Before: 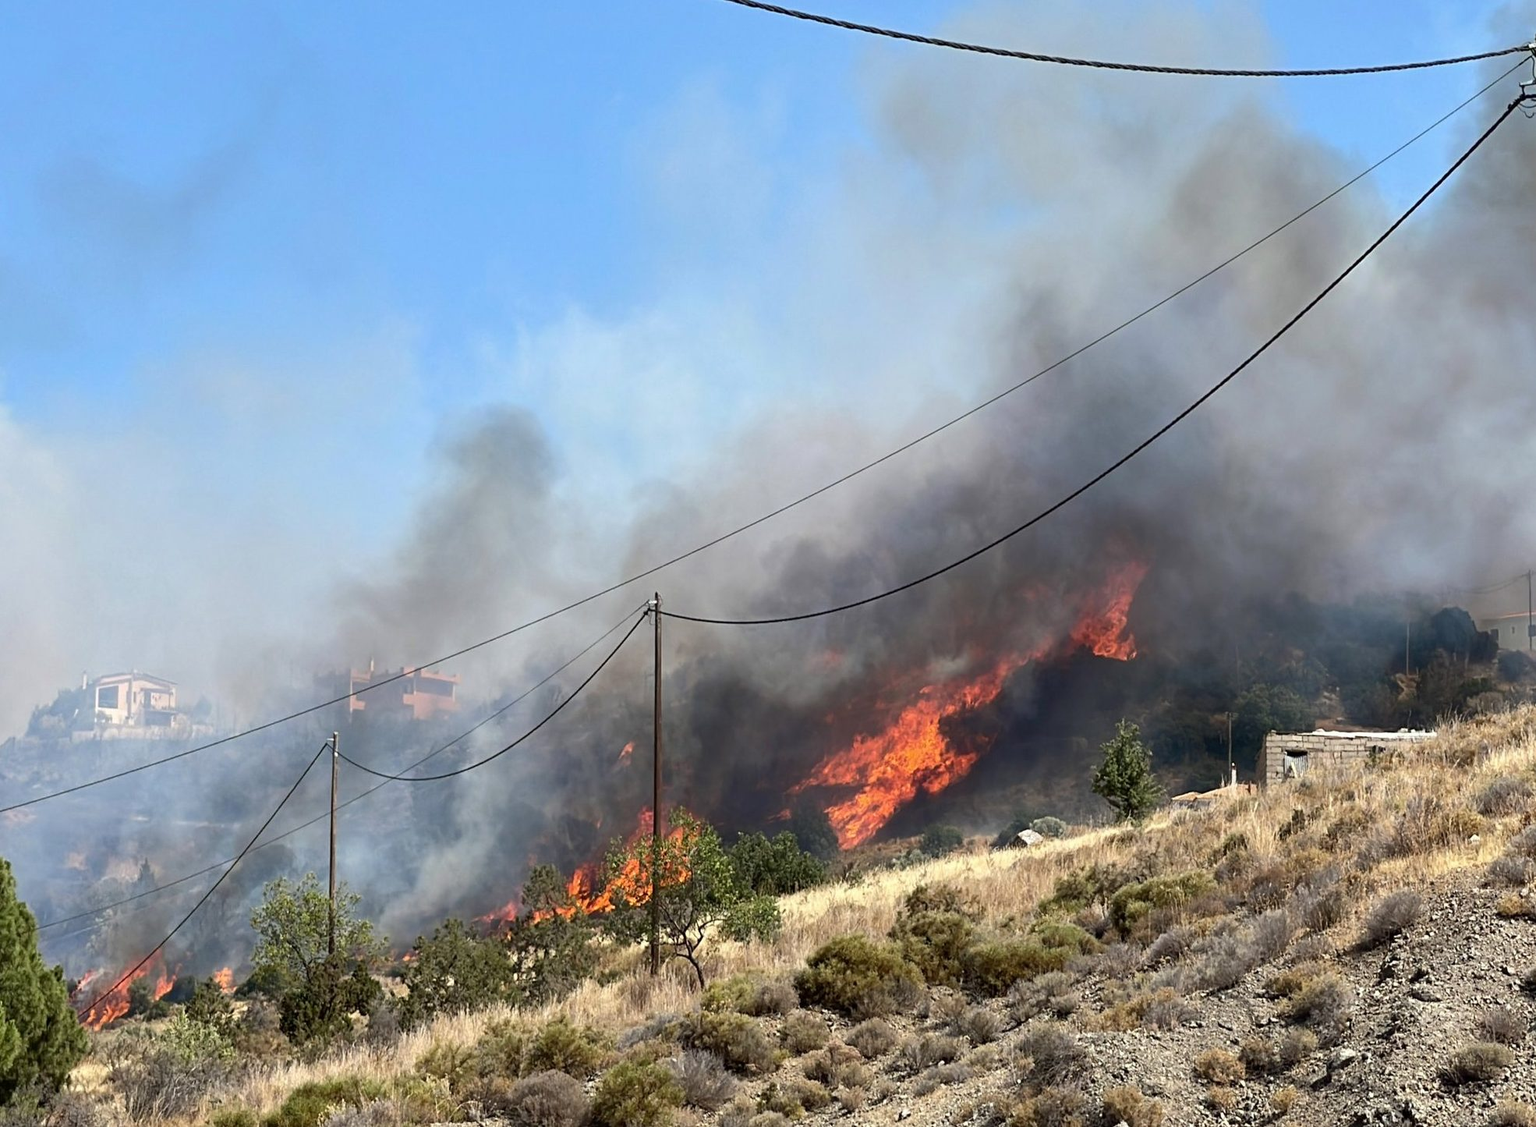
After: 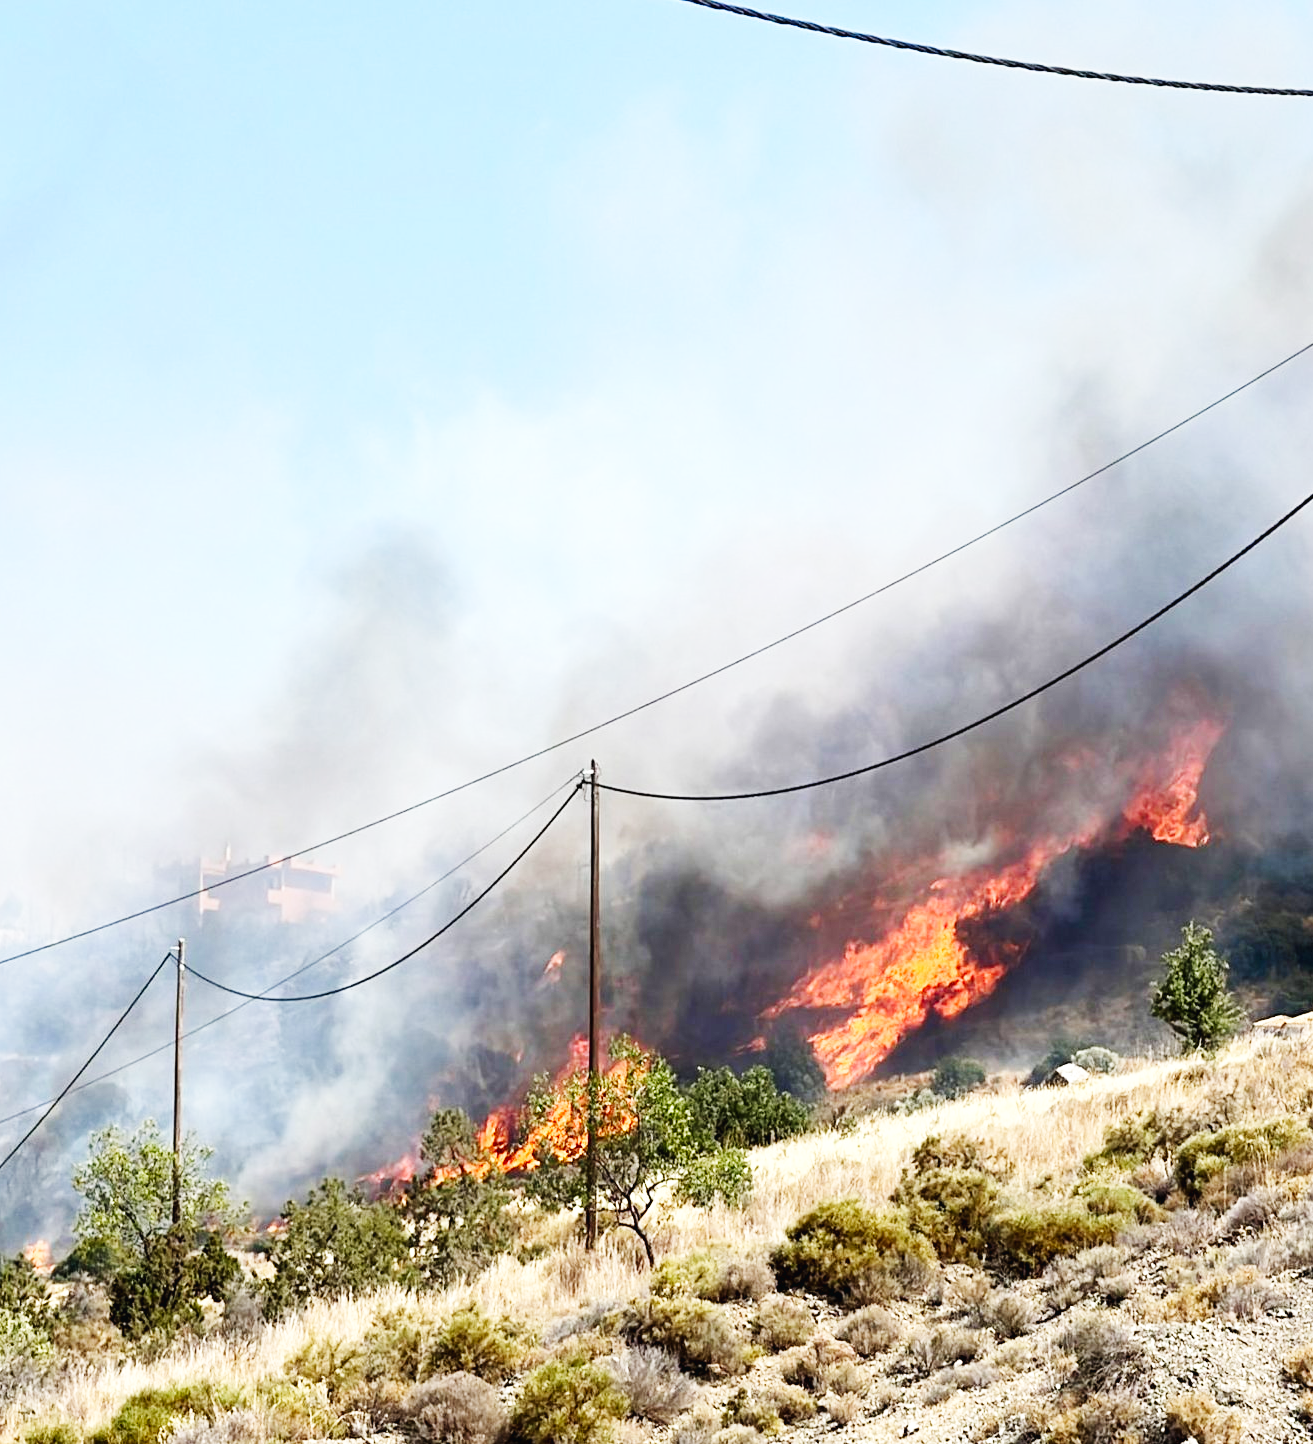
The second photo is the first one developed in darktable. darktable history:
crop and rotate: left 12.648%, right 20.685%
base curve: curves: ch0 [(0, 0.003) (0.001, 0.002) (0.006, 0.004) (0.02, 0.022) (0.048, 0.086) (0.094, 0.234) (0.162, 0.431) (0.258, 0.629) (0.385, 0.8) (0.548, 0.918) (0.751, 0.988) (1, 1)], preserve colors none
